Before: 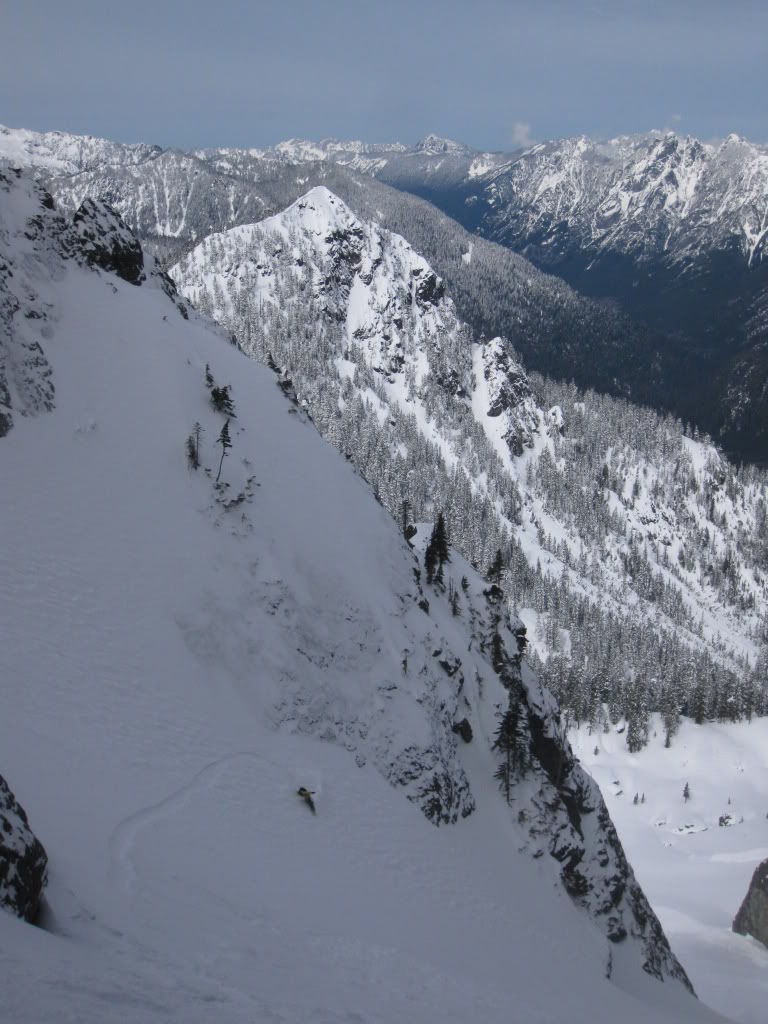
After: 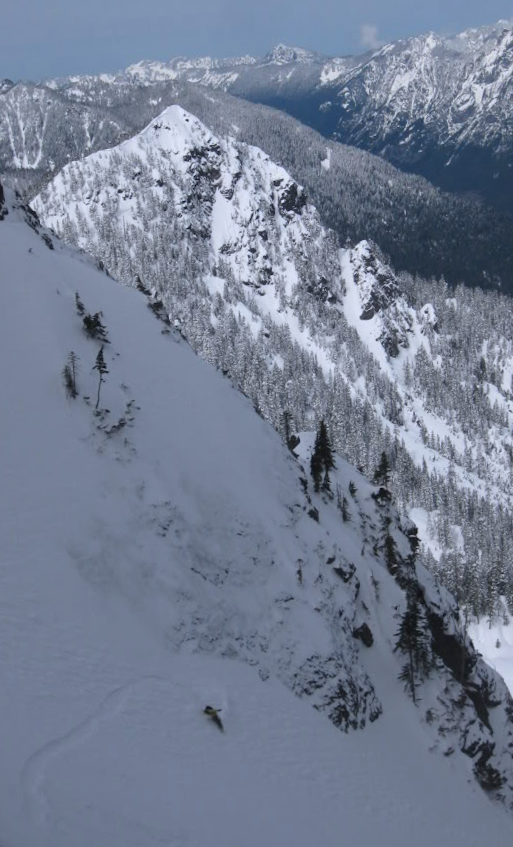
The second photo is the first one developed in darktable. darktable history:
crop and rotate: left 15.546%, right 17.787%
color correction: highlights a* -0.137, highlights b* -5.91, shadows a* -0.137, shadows b* -0.137
rotate and perspective: rotation -5°, crop left 0.05, crop right 0.952, crop top 0.11, crop bottom 0.89
bloom: size 13.65%, threshold 98.39%, strength 4.82%
